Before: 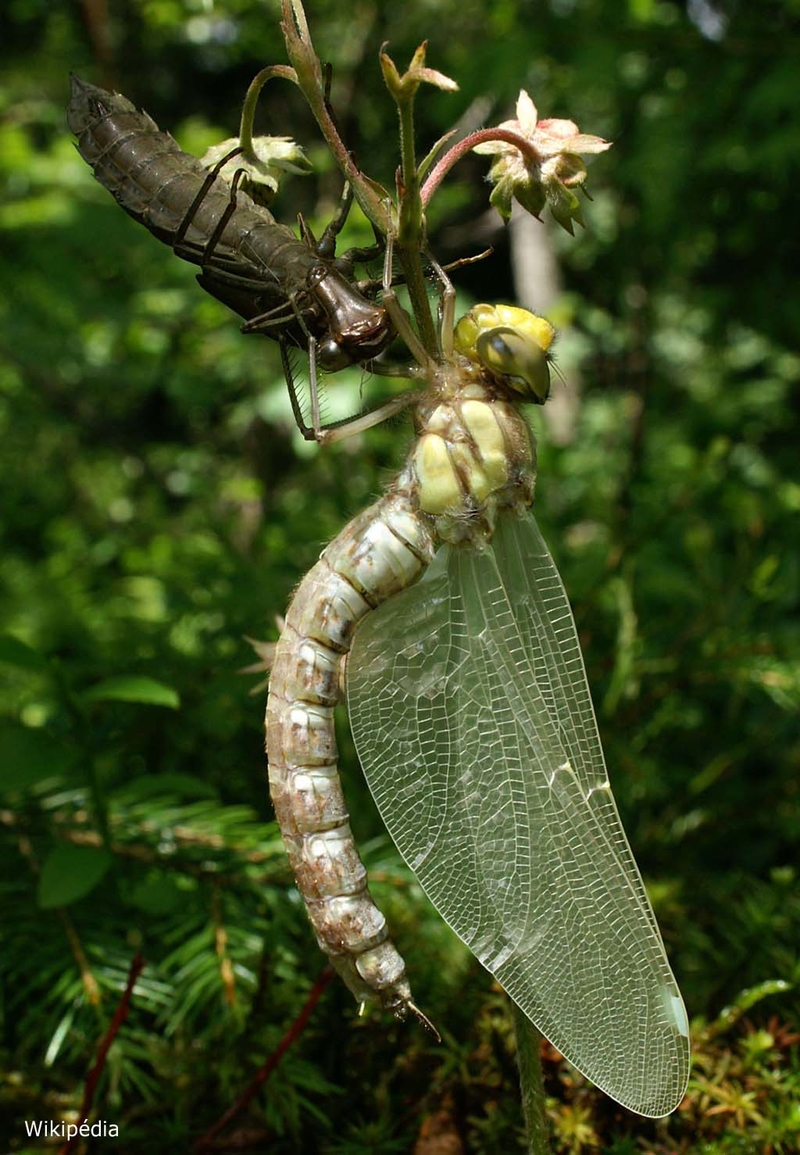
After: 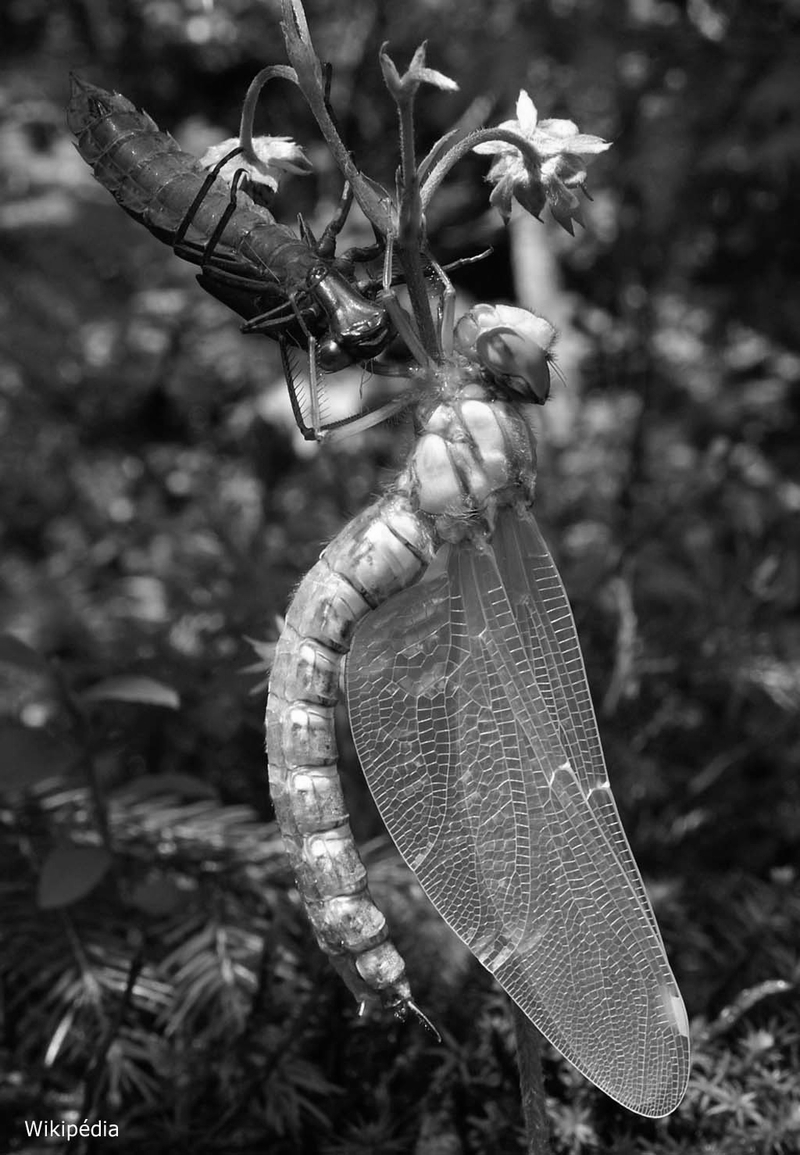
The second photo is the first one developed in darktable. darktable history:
monochrome: on, module defaults
color balance rgb: perceptual saturation grading › global saturation 20%, global vibrance 20%
